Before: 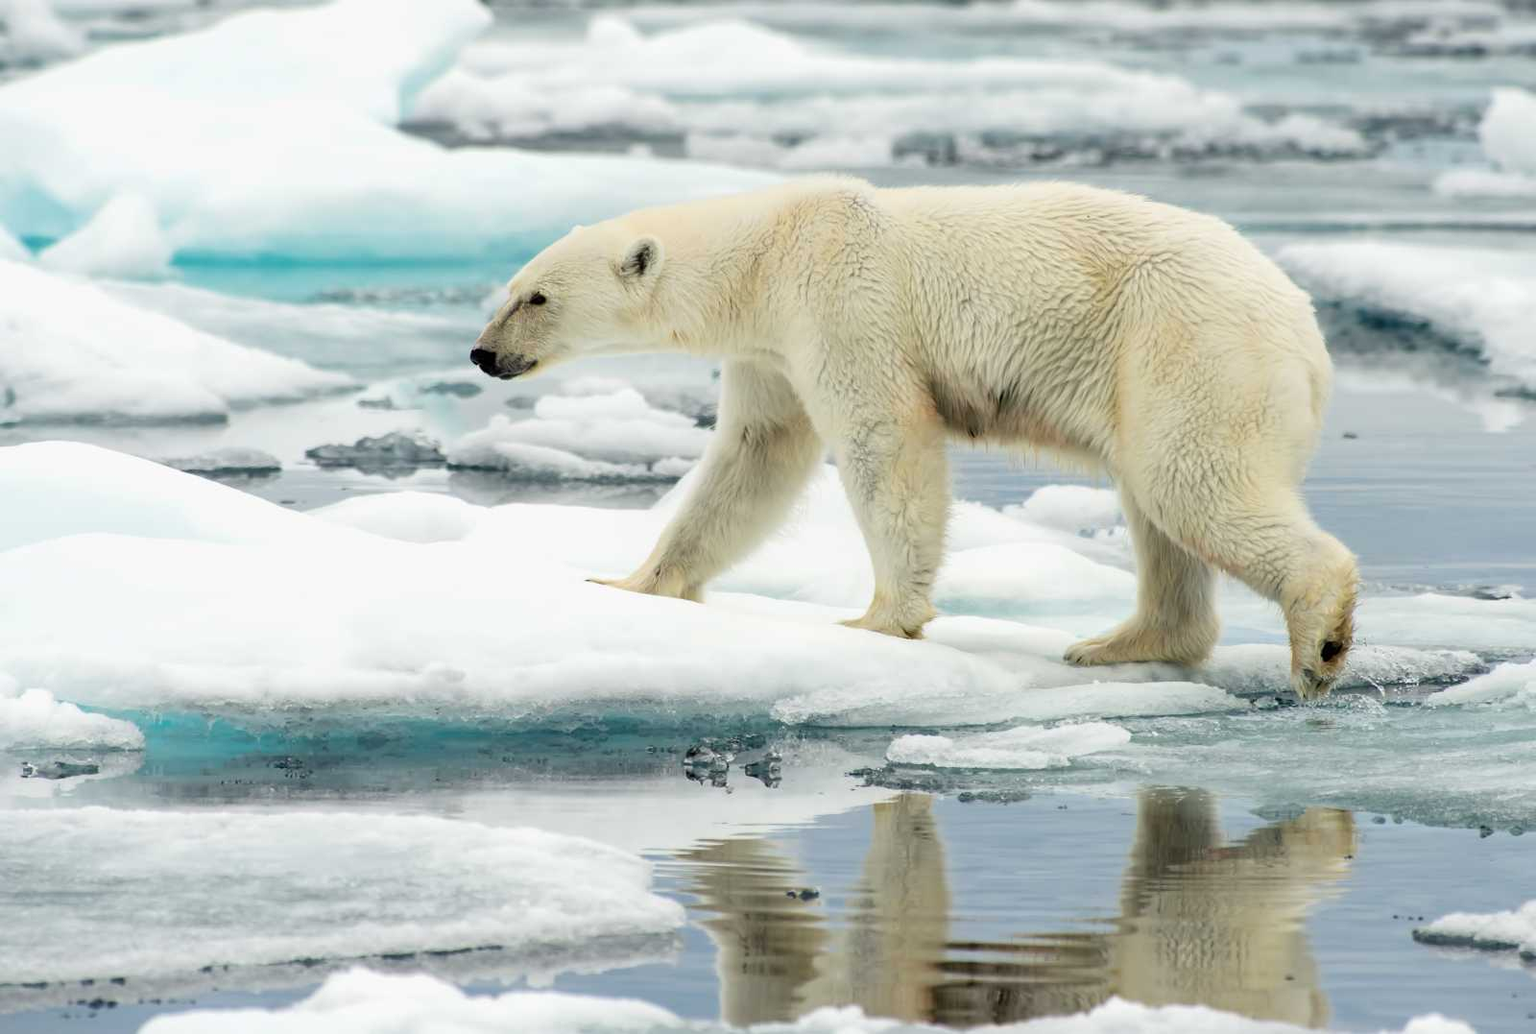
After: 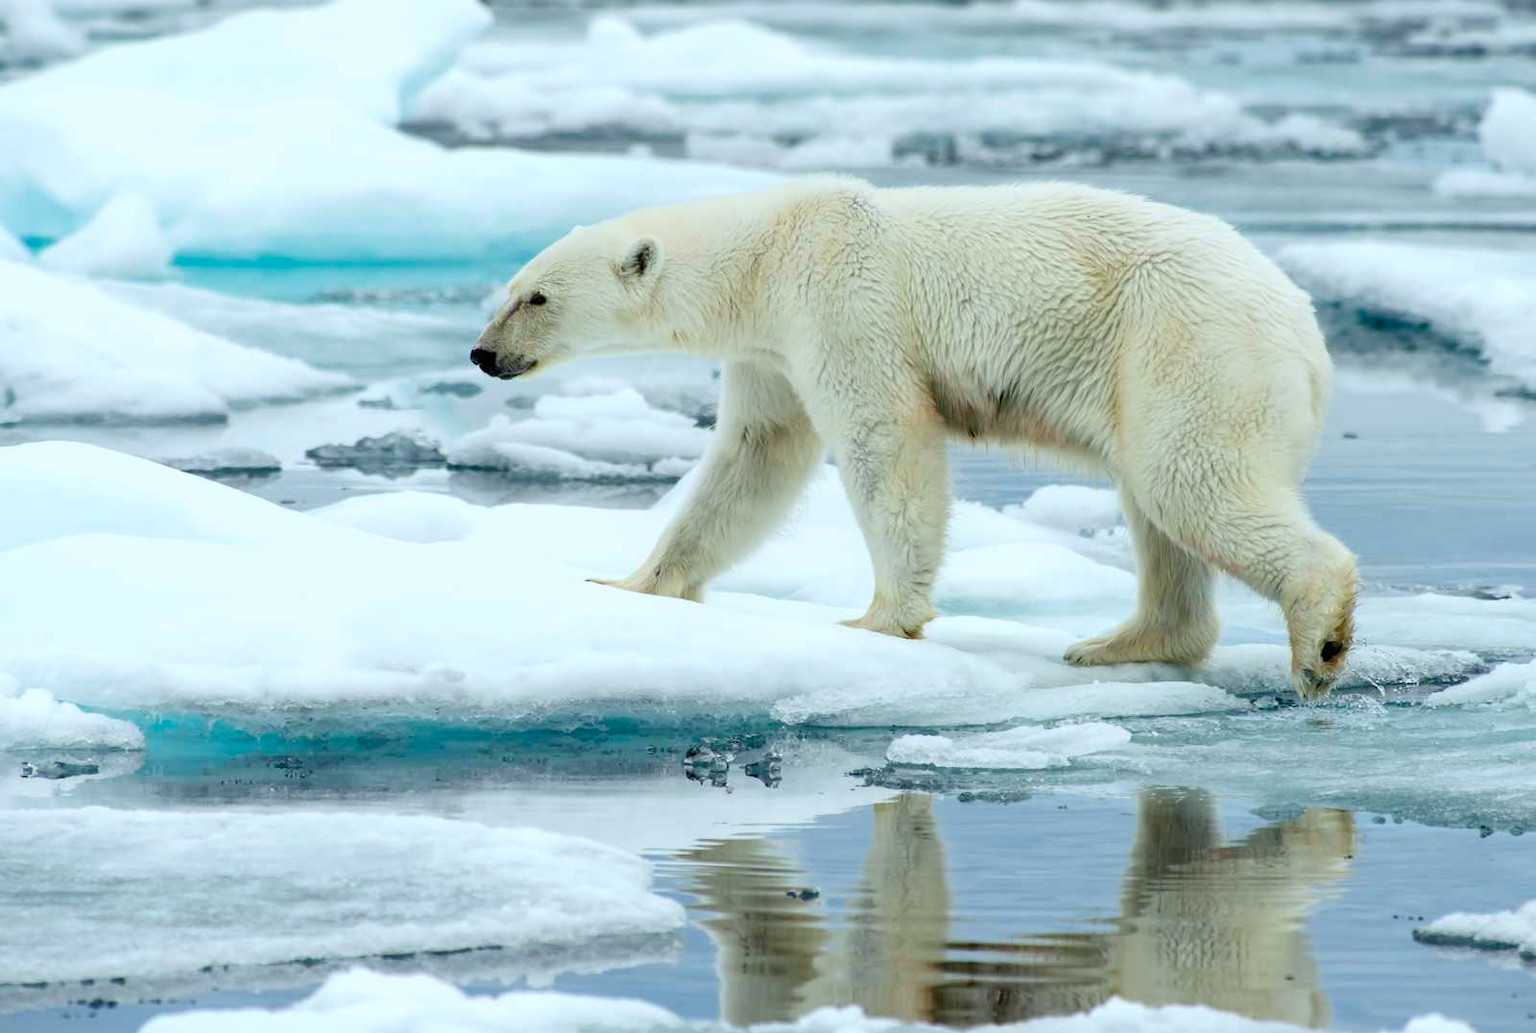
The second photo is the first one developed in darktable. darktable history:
color balance rgb: perceptual saturation grading › global saturation 20%, perceptual saturation grading › highlights -25%, perceptual saturation grading › shadows 25%
color calibration: illuminant Planckian (black body), x 0.368, y 0.361, temperature 4275.92 K
